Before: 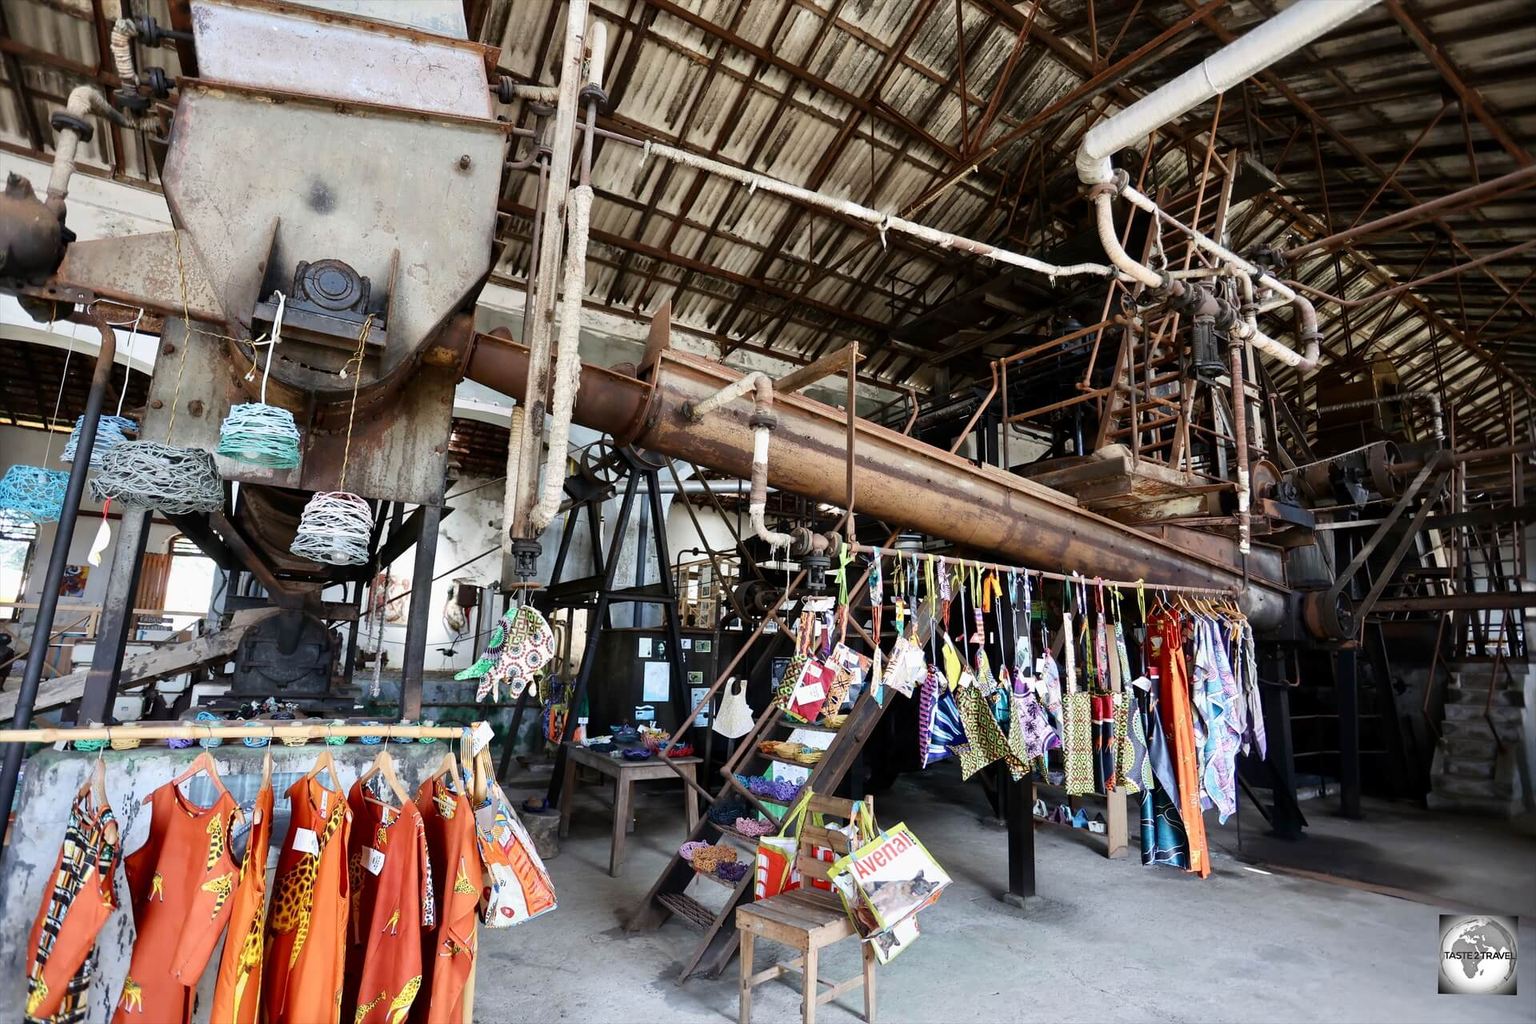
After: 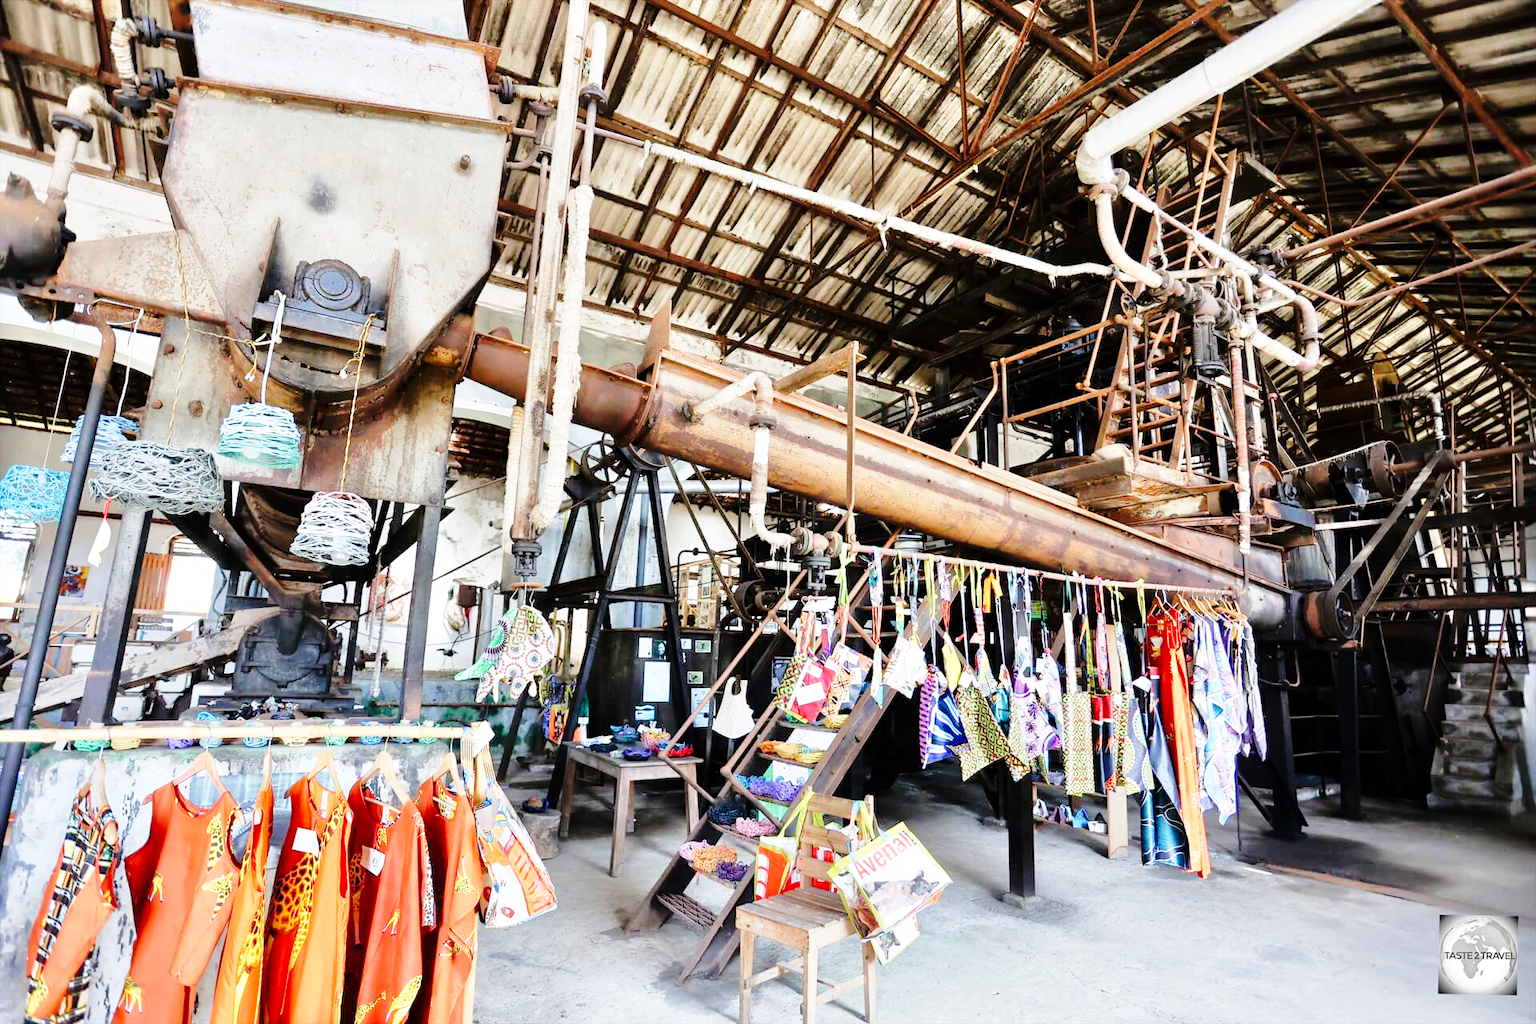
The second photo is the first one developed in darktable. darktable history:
tone equalizer: -7 EV 0.16 EV, -6 EV 0.572 EV, -5 EV 1.15 EV, -4 EV 1.29 EV, -3 EV 1.17 EV, -2 EV 0.6 EV, -1 EV 0.155 EV, mask exposure compensation -0.485 EV
base curve: curves: ch0 [(0, 0) (0.028, 0.03) (0.121, 0.232) (0.46, 0.748) (0.859, 0.968) (1, 1)], preserve colors none
